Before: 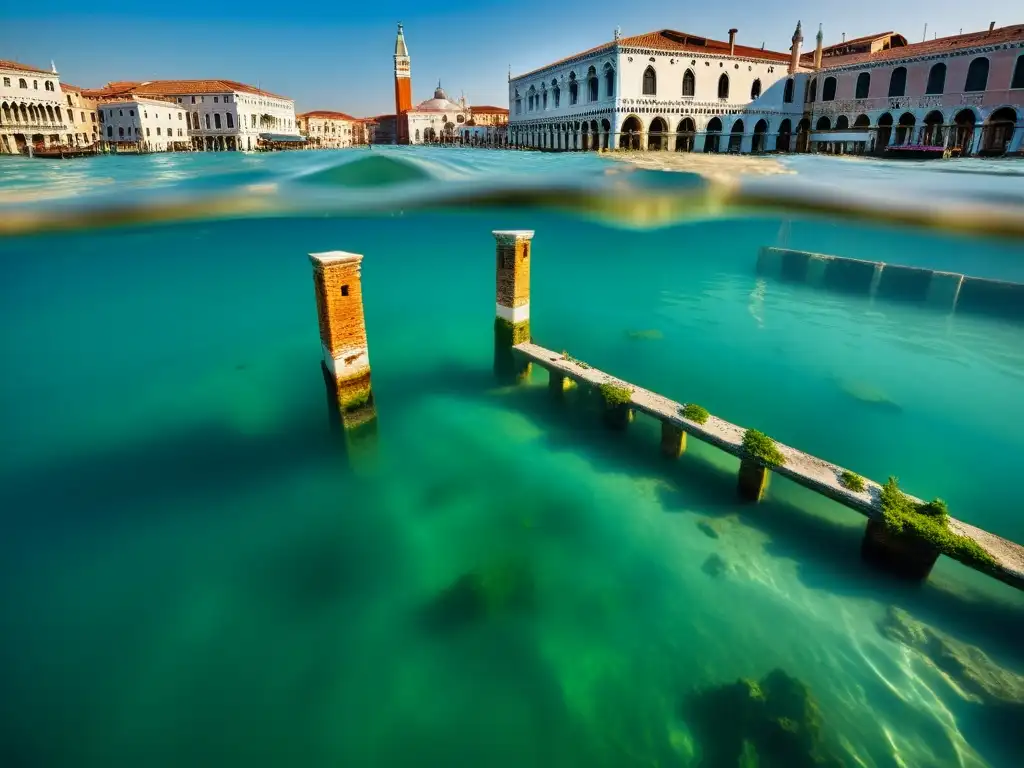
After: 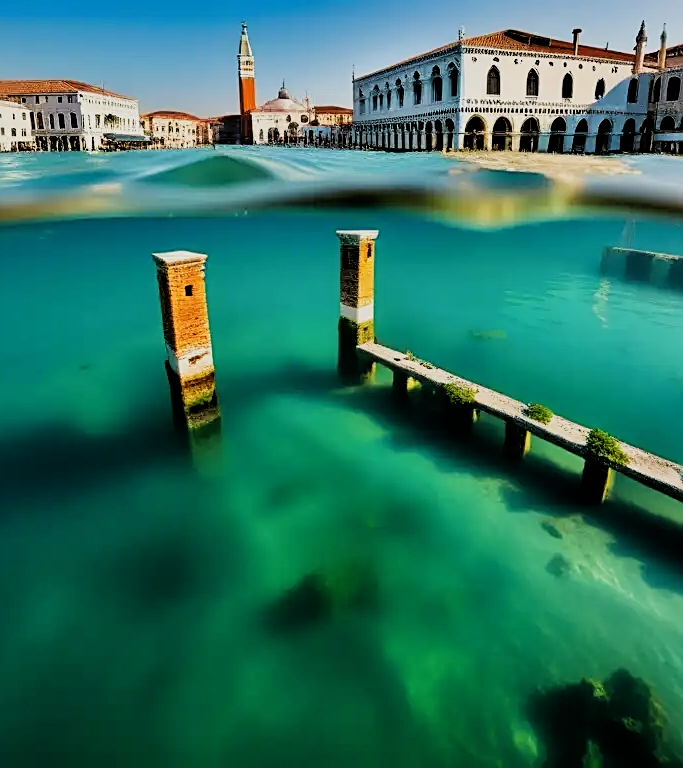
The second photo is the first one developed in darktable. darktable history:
filmic rgb: black relative exposure -5.04 EV, white relative exposure 3.96 EV, hardness 2.88, contrast 1.3, highlights saturation mix -30.23%
crop and rotate: left 15.282%, right 18.013%
sharpen: on, module defaults
